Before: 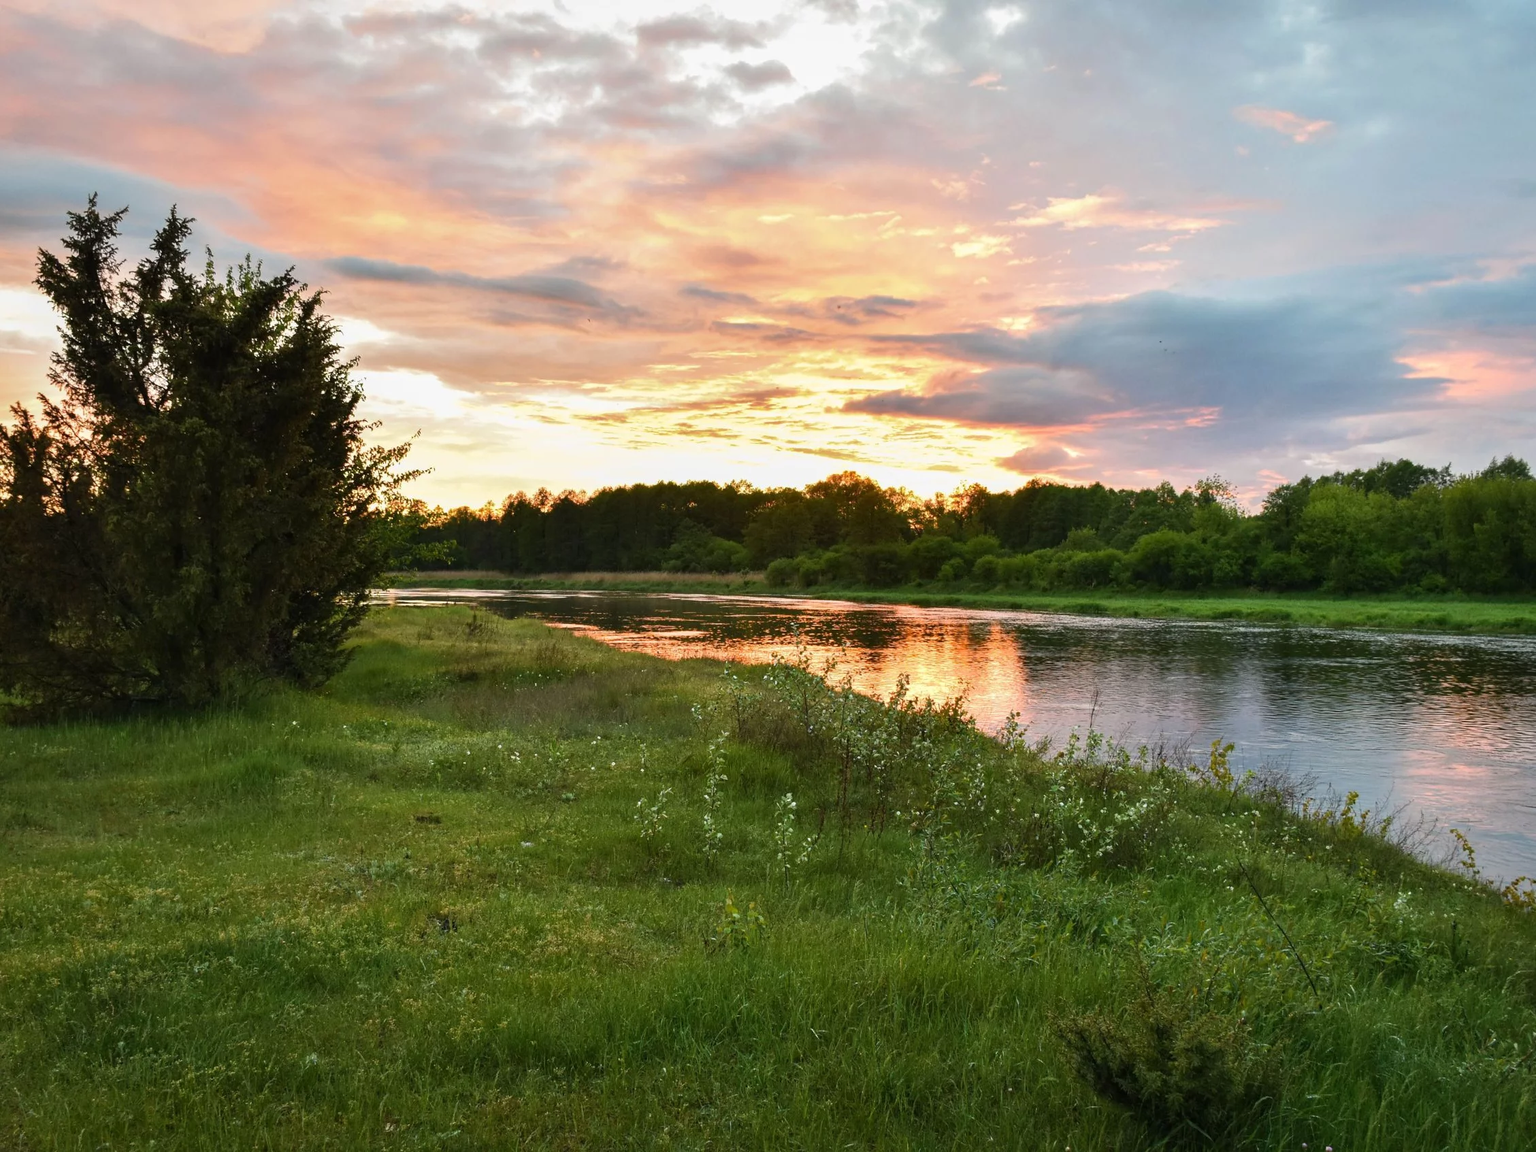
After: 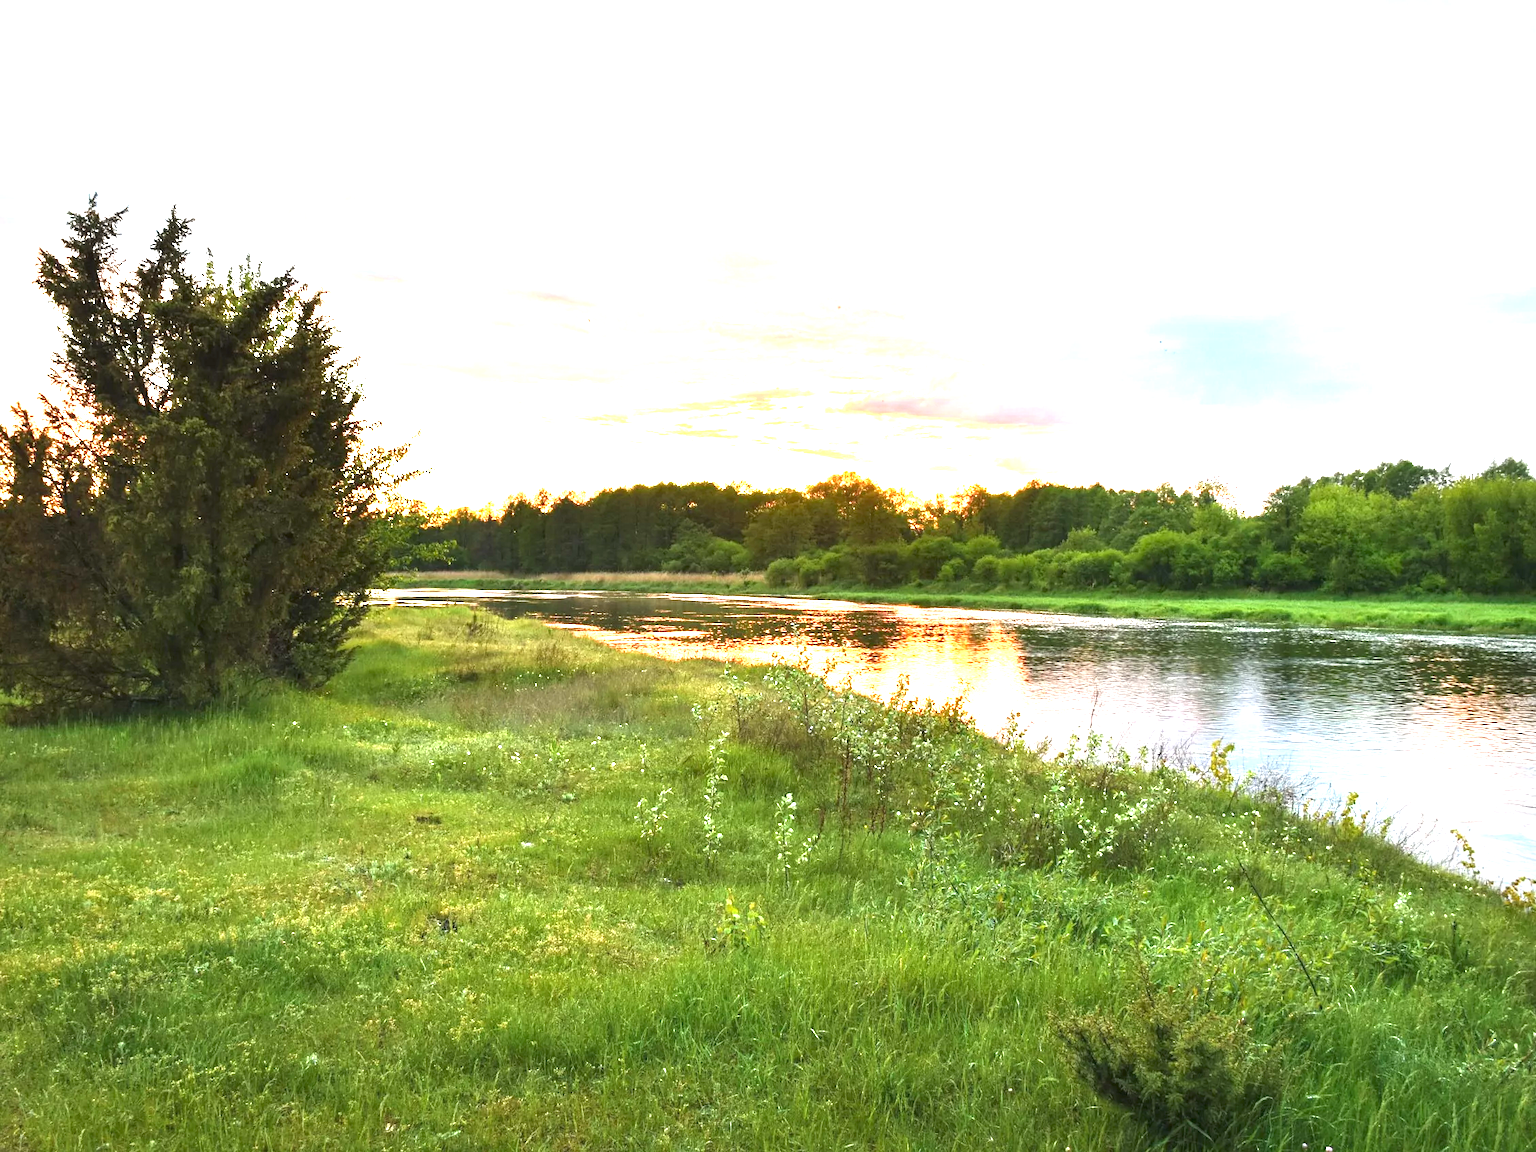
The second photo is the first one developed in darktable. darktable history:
exposure: black level correction 0, exposure 1.965 EV, compensate exposure bias true, compensate highlight preservation false
